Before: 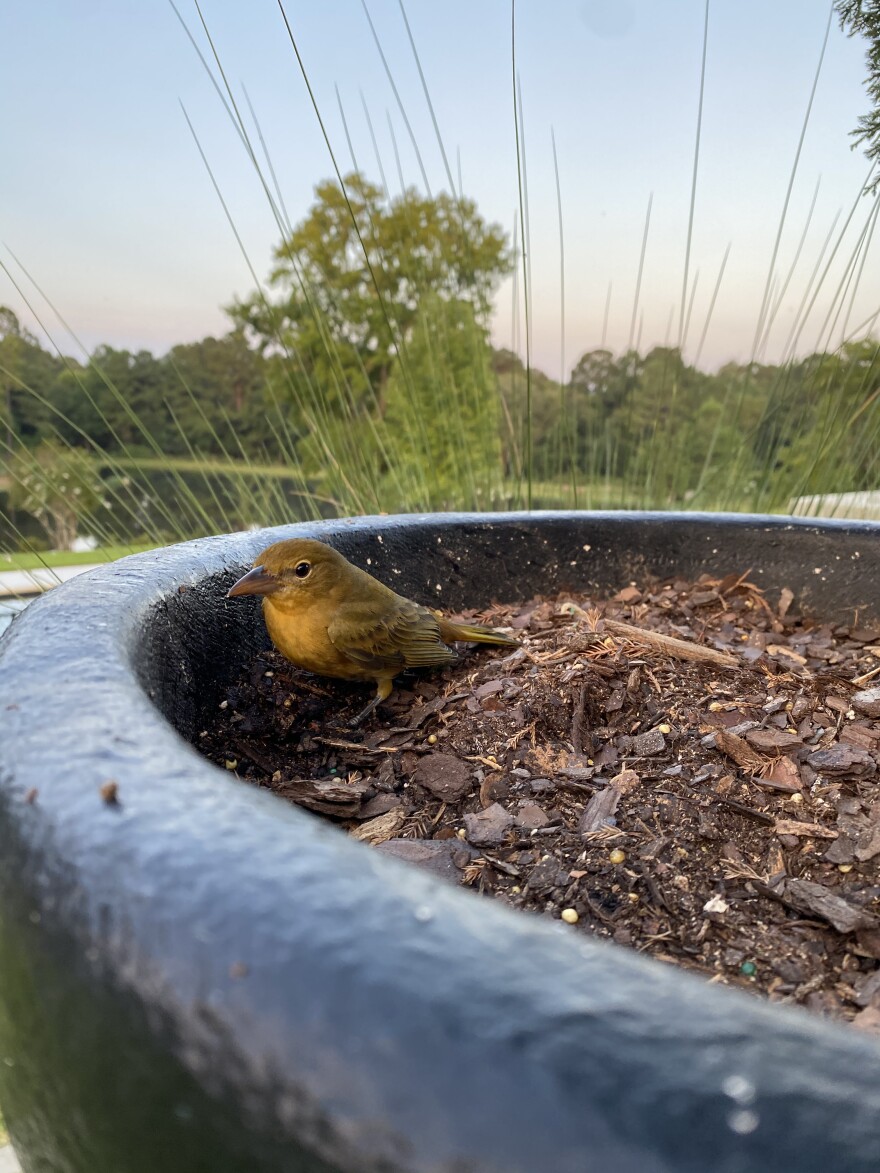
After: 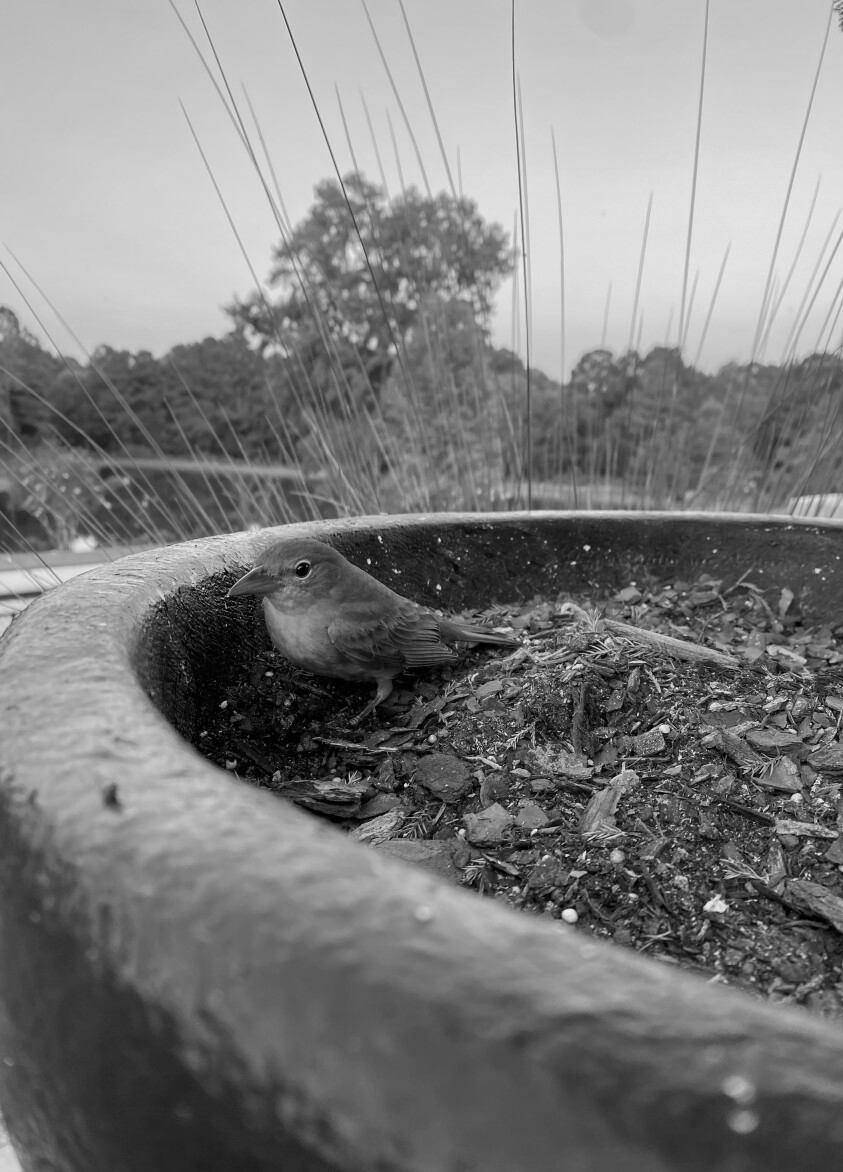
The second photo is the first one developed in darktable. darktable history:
crop: right 4.126%, bottom 0.031%
monochrome: a -71.75, b 75.82
